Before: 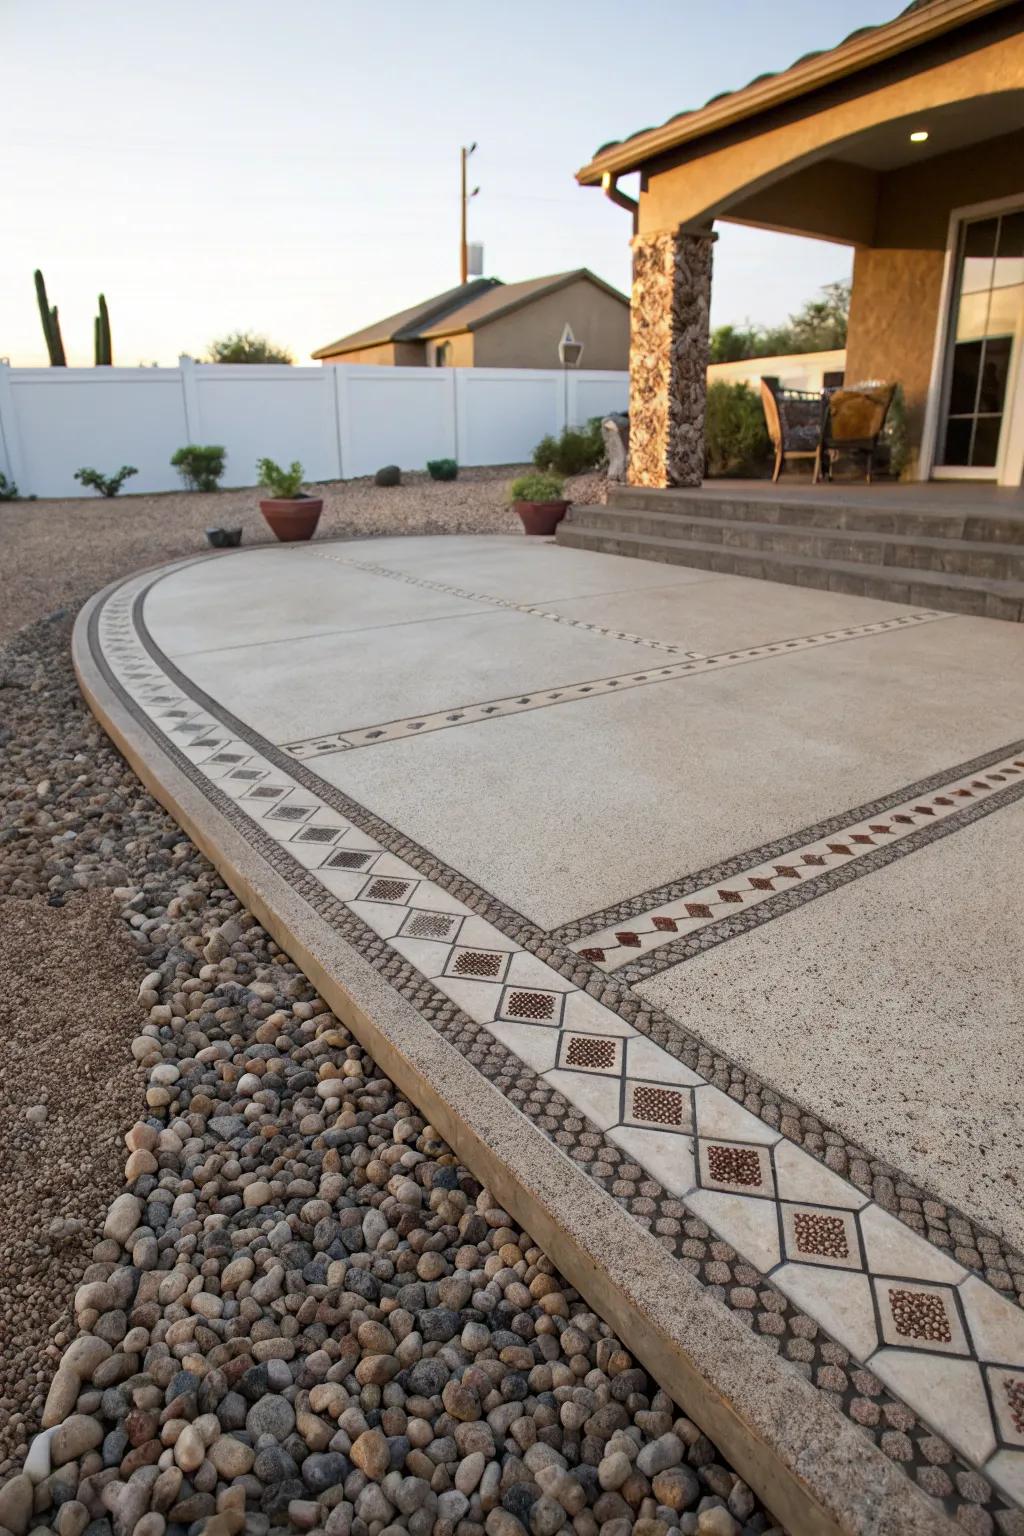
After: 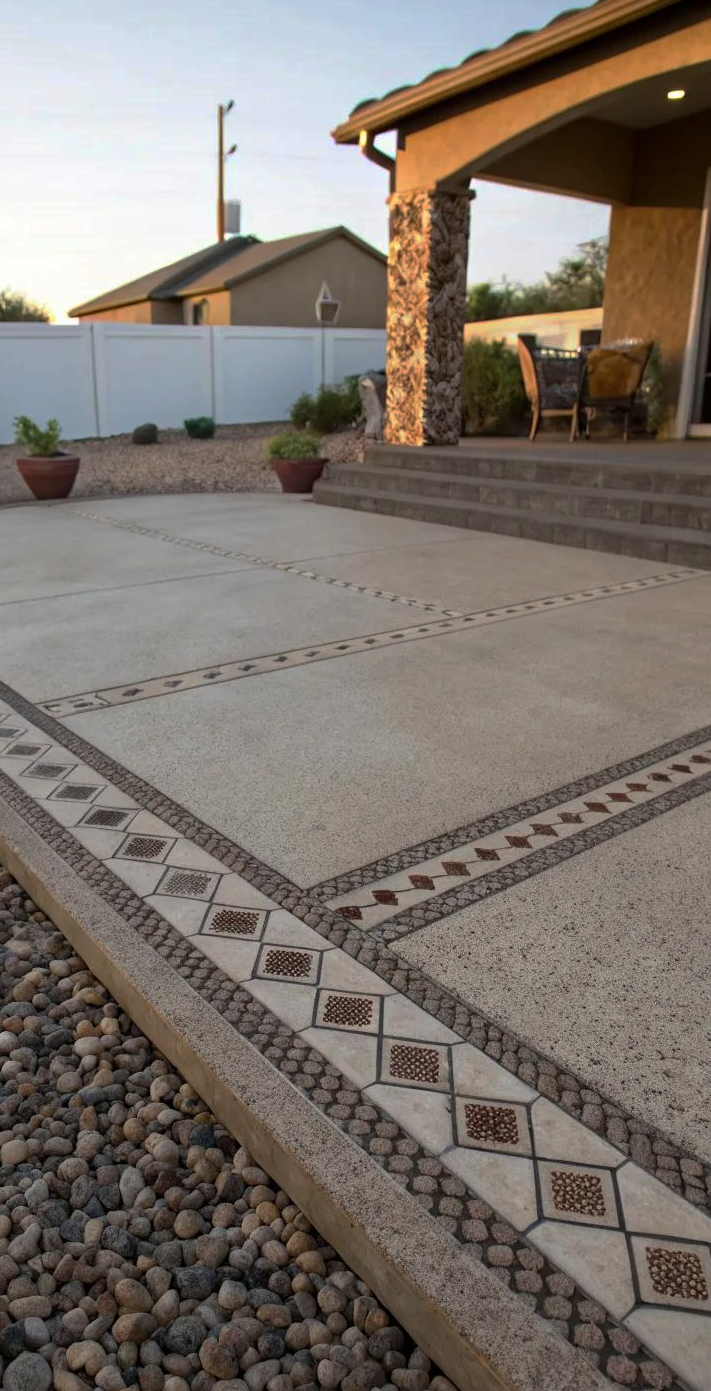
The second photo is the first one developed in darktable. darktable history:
base curve: curves: ch0 [(0, 0) (0.595, 0.418) (1, 1)], preserve colors none
crop and rotate: left 23.813%, top 2.737%, right 6.699%, bottom 6.676%
